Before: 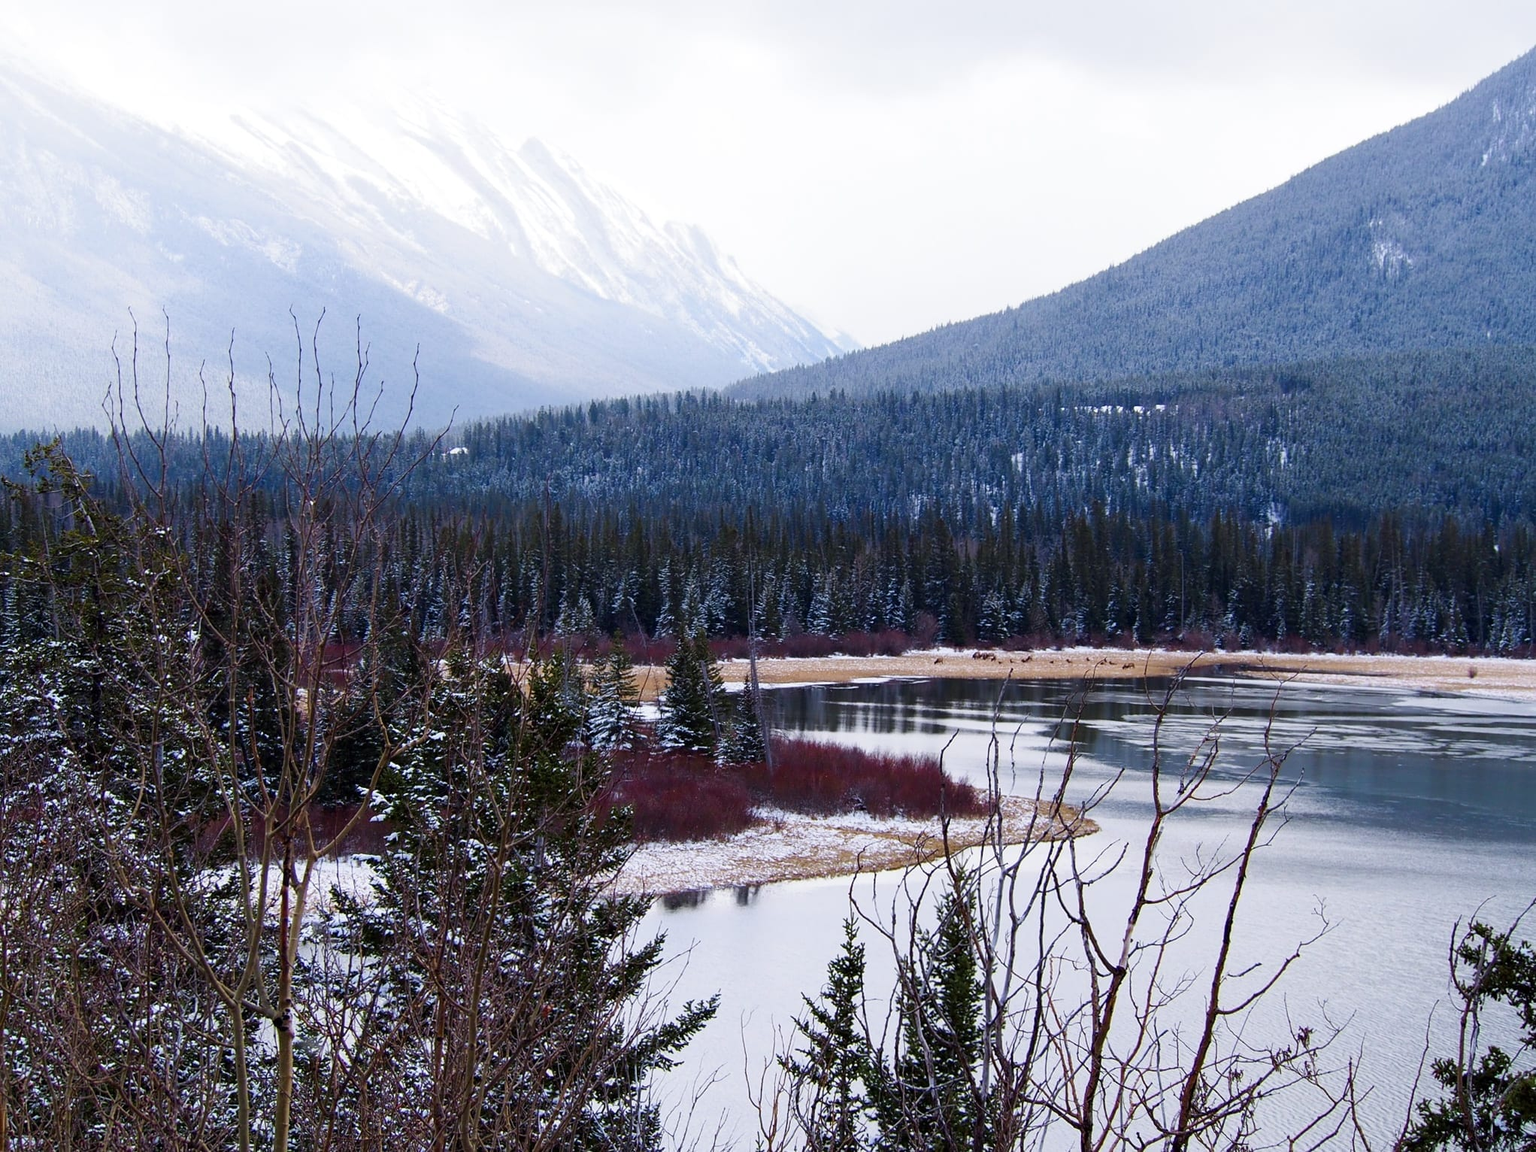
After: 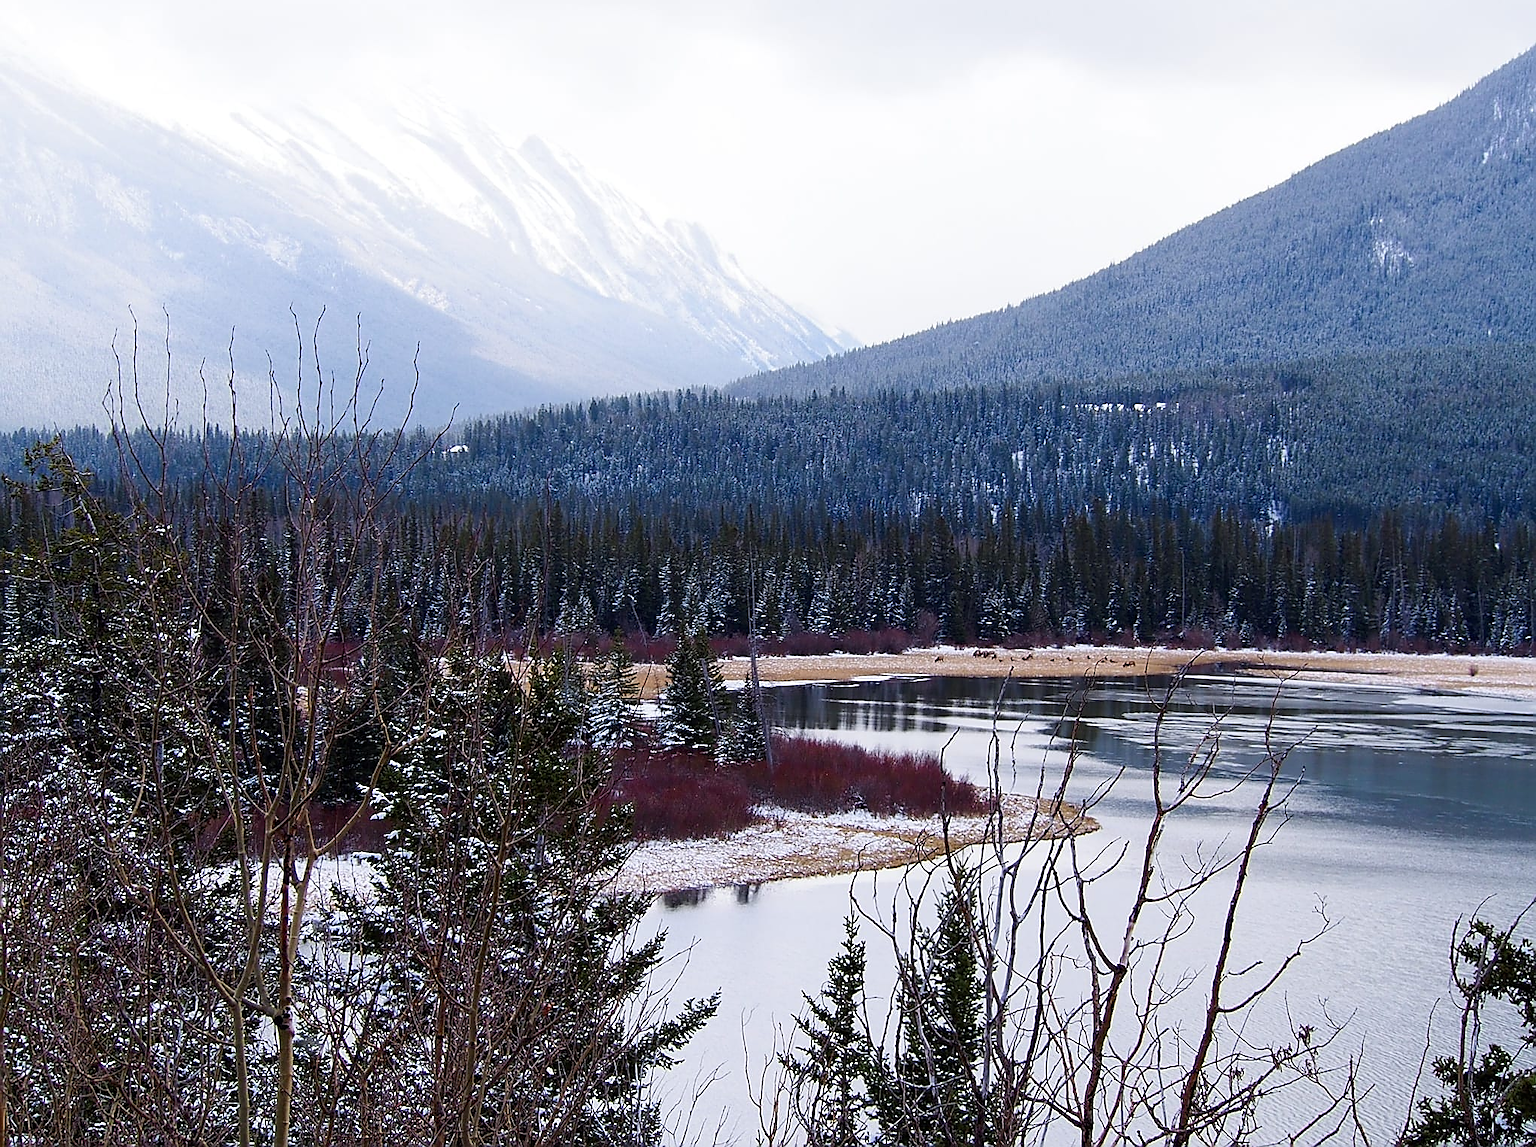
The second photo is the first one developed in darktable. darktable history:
sharpen: radius 1.412, amount 1.258, threshold 0.754
crop: top 0.236%, bottom 0.204%
